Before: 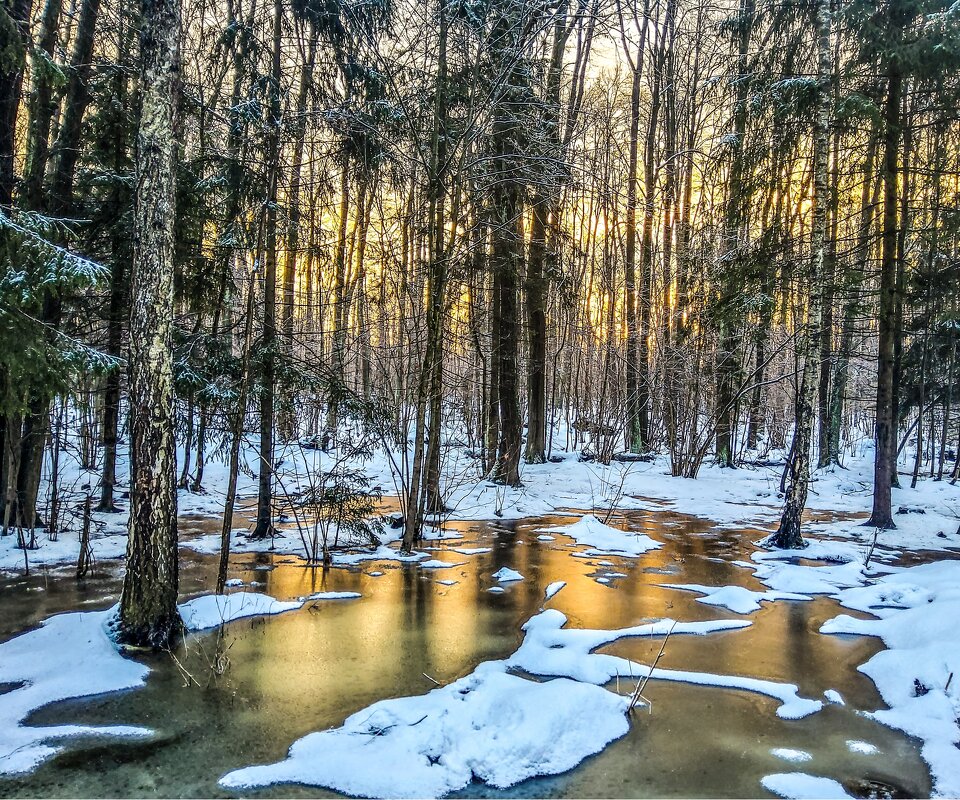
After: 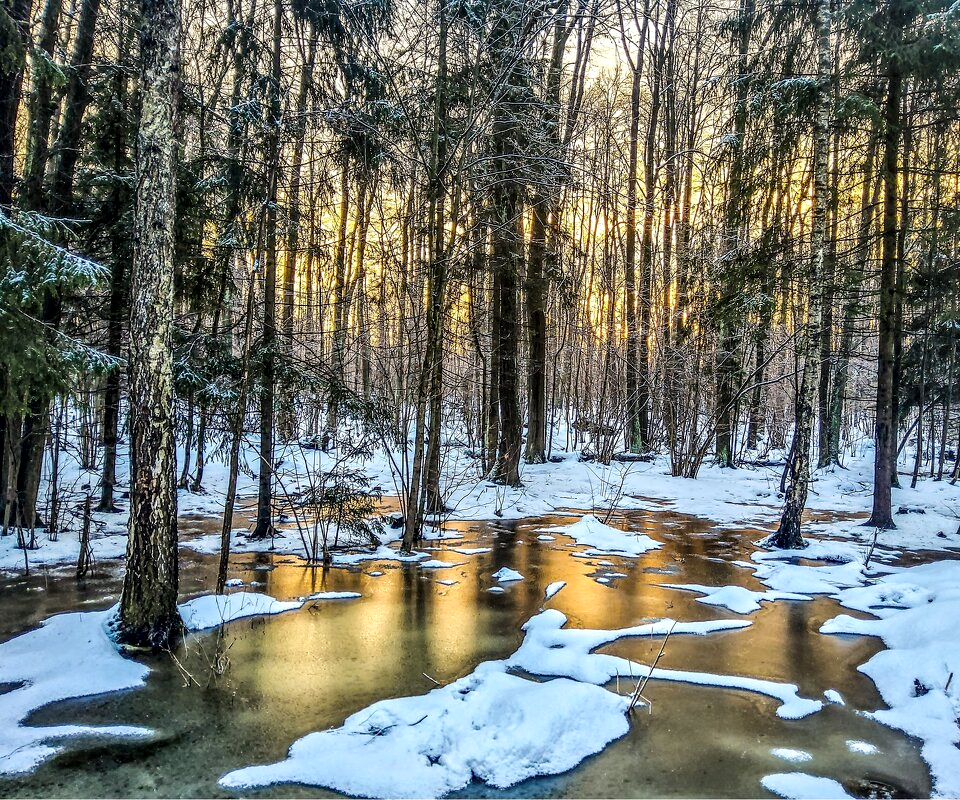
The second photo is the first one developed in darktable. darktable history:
local contrast: mode bilateral grid, contrast 20, coarseness 50, detail 150%, midtone range 0.2
